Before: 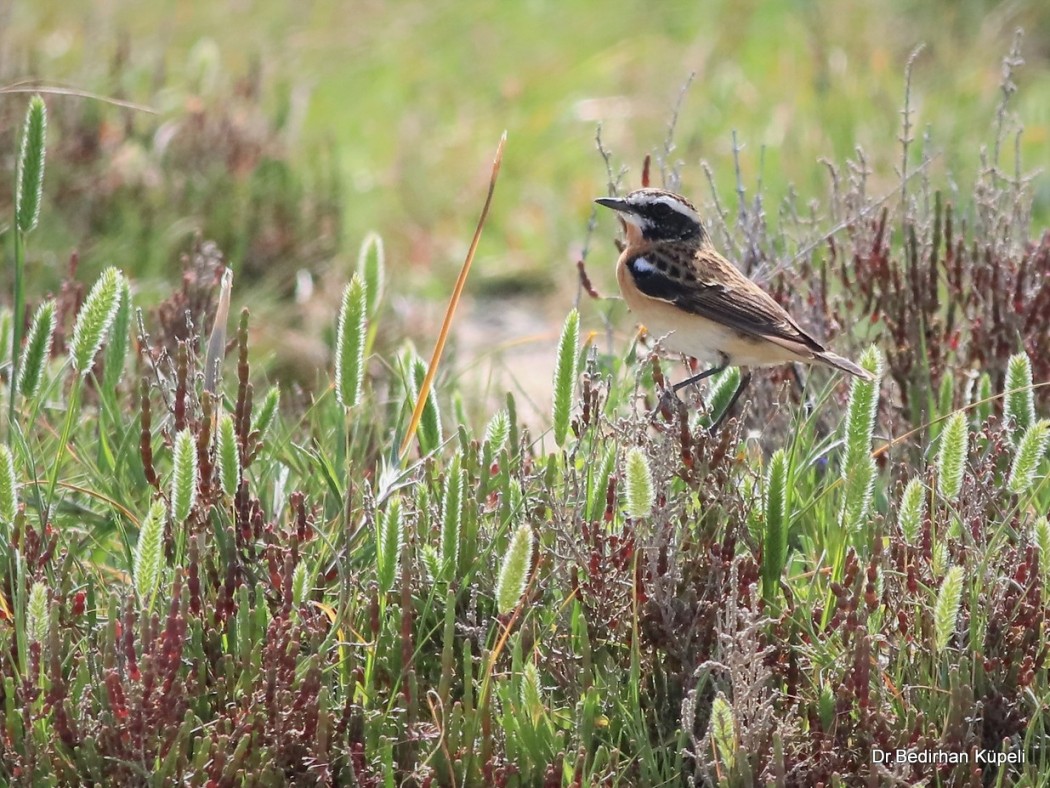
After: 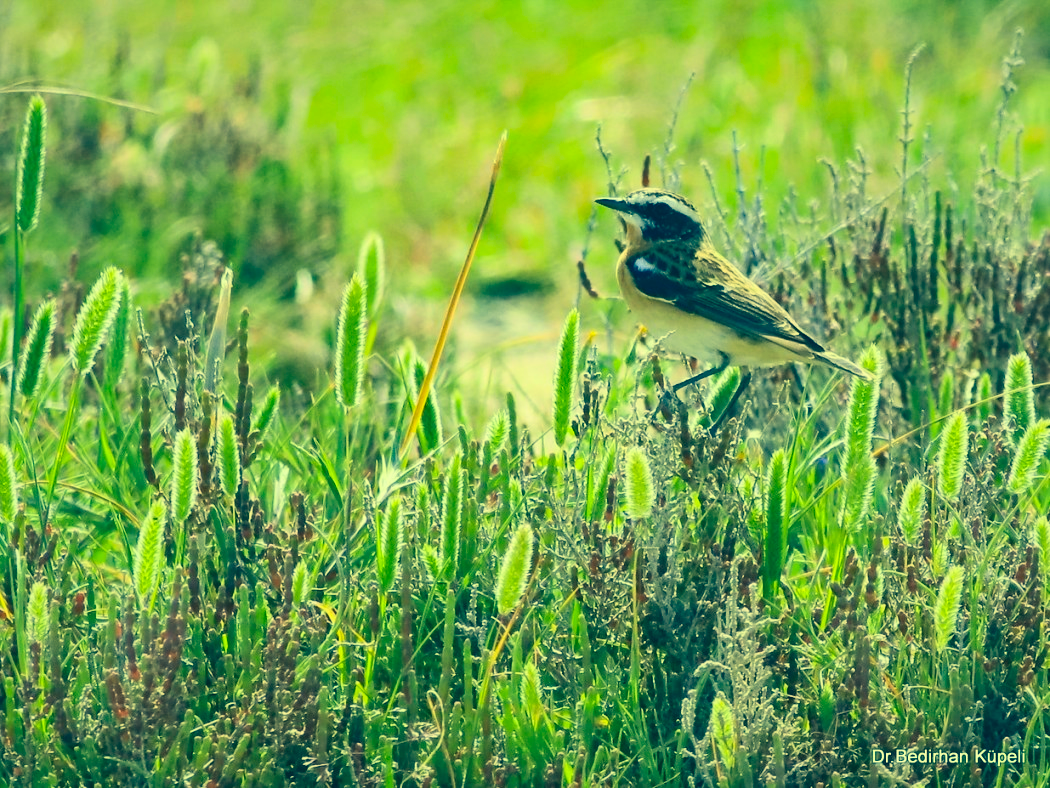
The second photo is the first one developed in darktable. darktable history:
shadows and highlights: shadows 32.86, highlights -47.82, compress 49.95%, soften with gaussian
color correction: highlights a* -16.08, highlights b* 39.98, shadows a* -39.46, shadows b* -26.84
contrast brightness saturation: contrast 0.196, brightness 0.163, saturation 0.217
